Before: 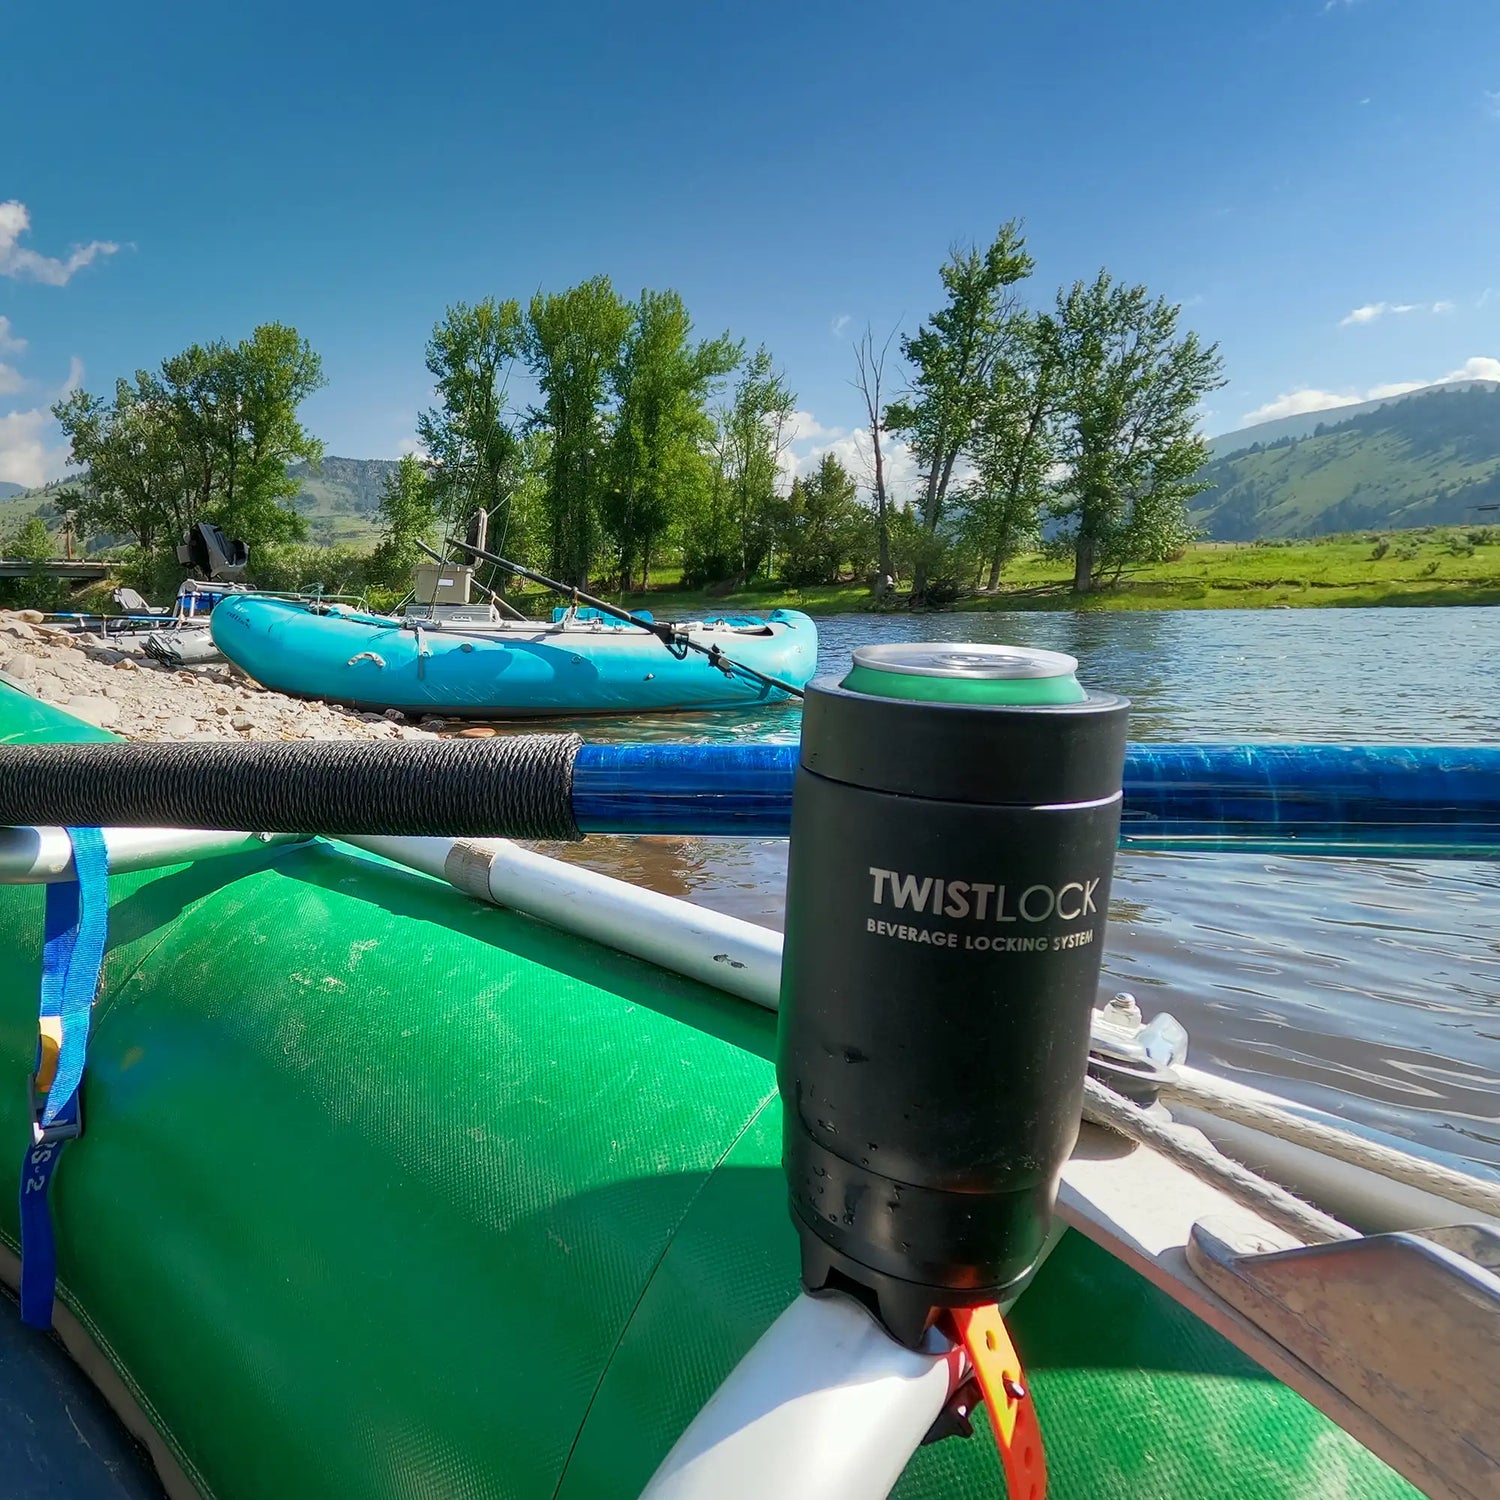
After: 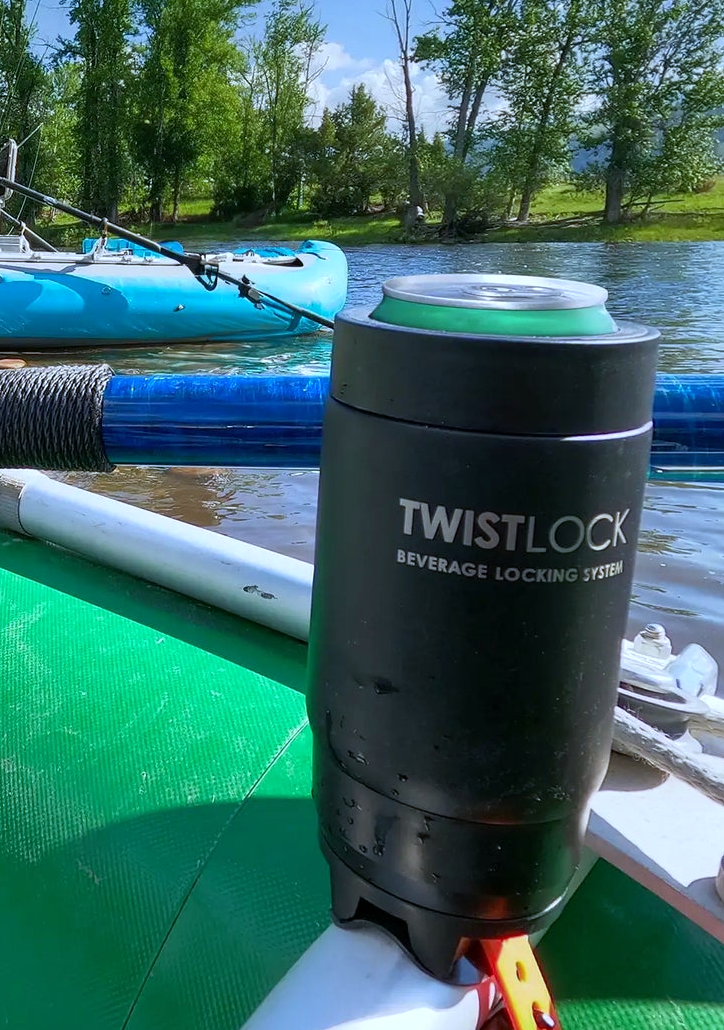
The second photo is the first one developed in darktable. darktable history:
levels: levels [0, 0.492, 0.984]
crop: left 31.379%, top 24.658%, right 20.326%, bottom 6.628%
white balance: red 0.926, green 1.003, blue 1.133
